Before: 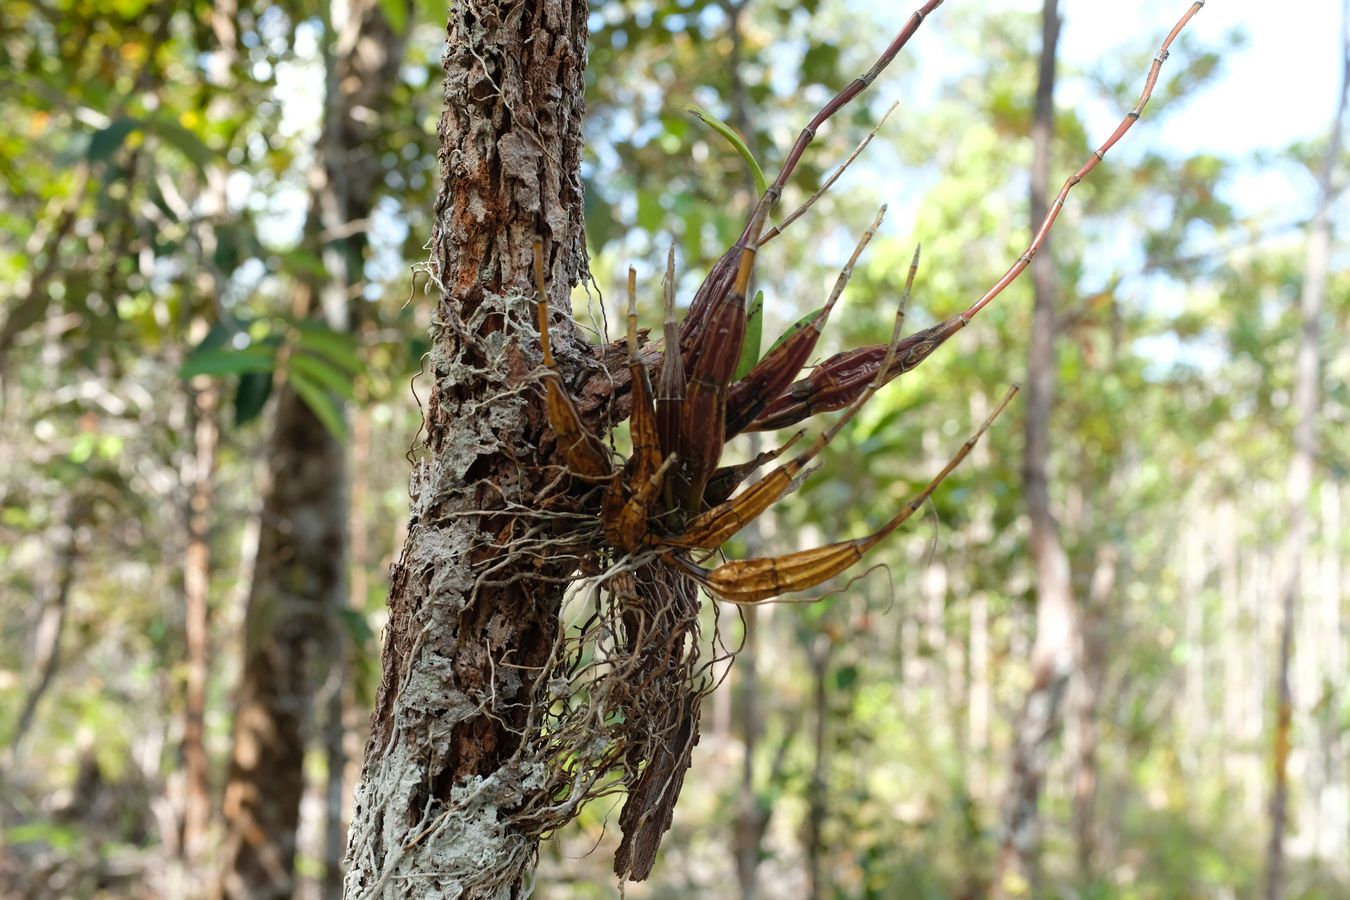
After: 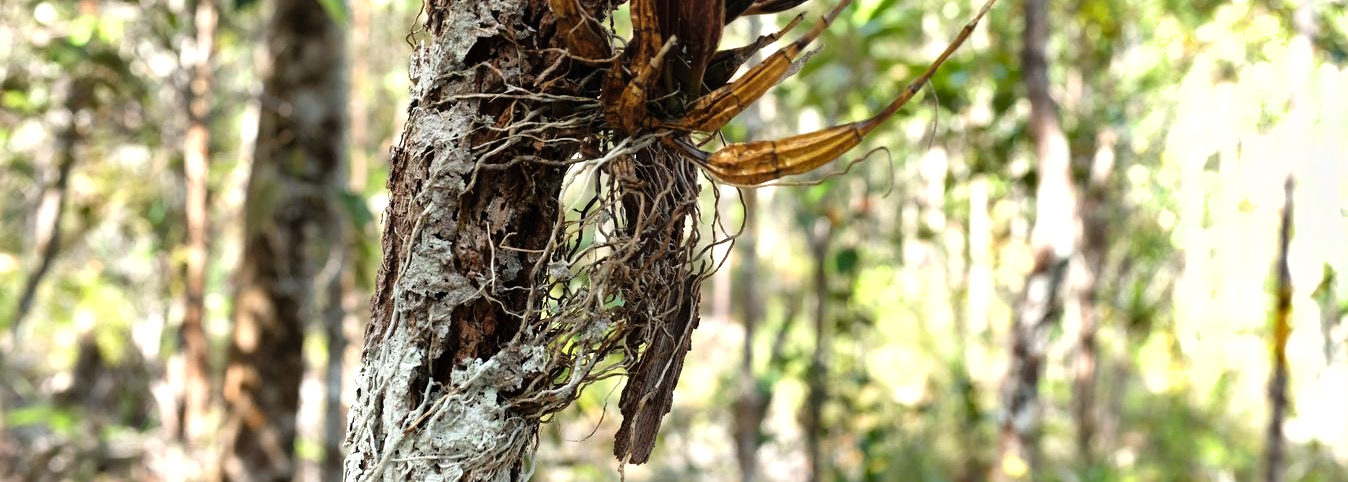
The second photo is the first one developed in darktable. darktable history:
tone equalizer: -8 EV -0.751 EV, -7 EV -0.703 EV, -6 EV -0.585 EV, -5 EV -0.412 EV, -3 EV 0.394 EV, -2 EV 0.6 EV, -1 EV 0.68 EV, +0 EV 0.72 EV
crop and rotate: top 46.346%, right 0.108%
shadows and highlights: highlights color adjustment 39.85%, soften with gaussian
